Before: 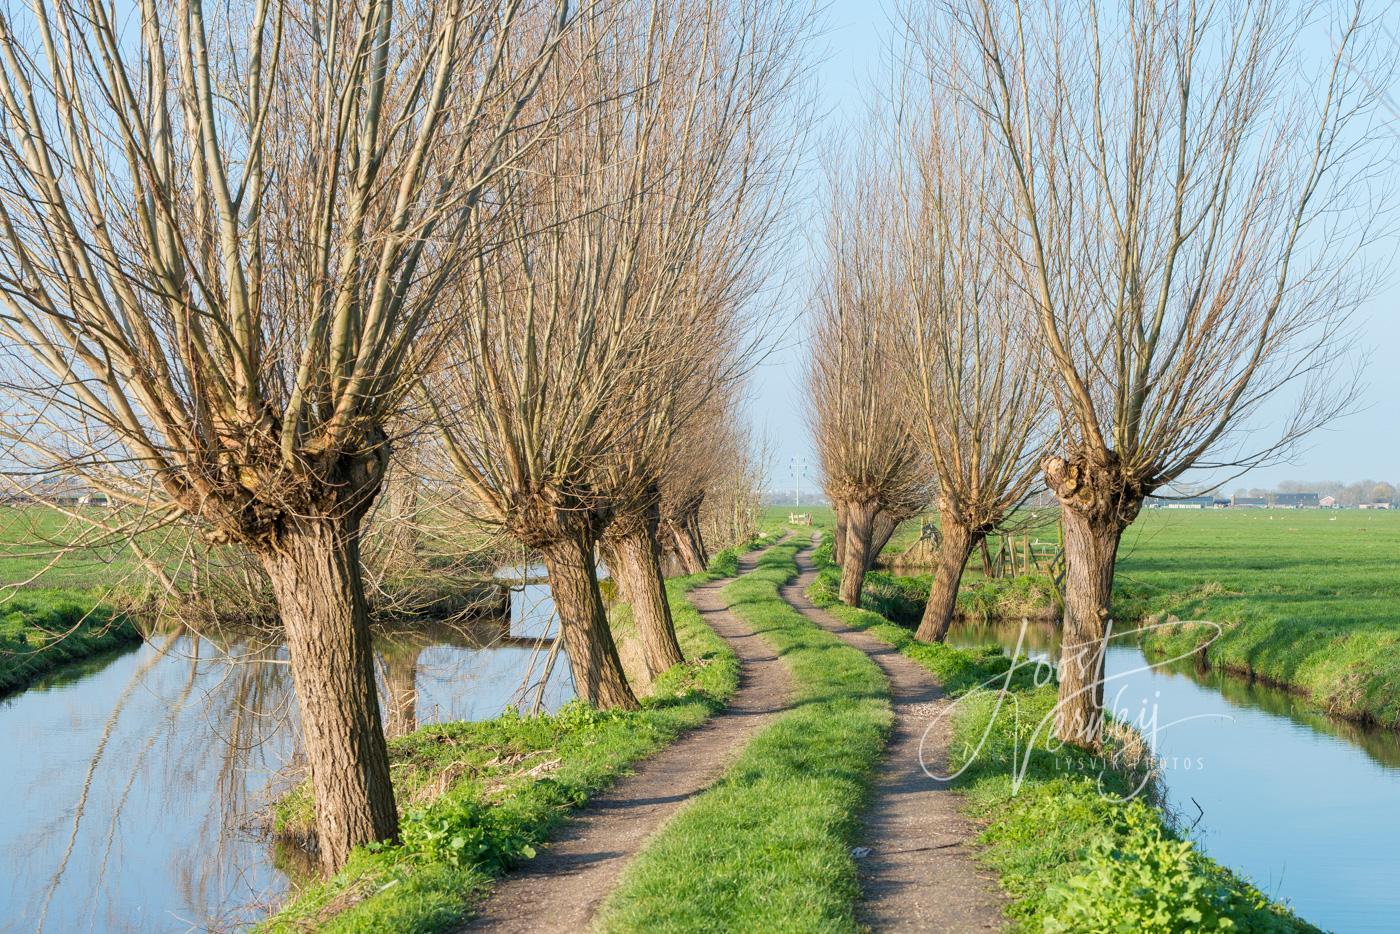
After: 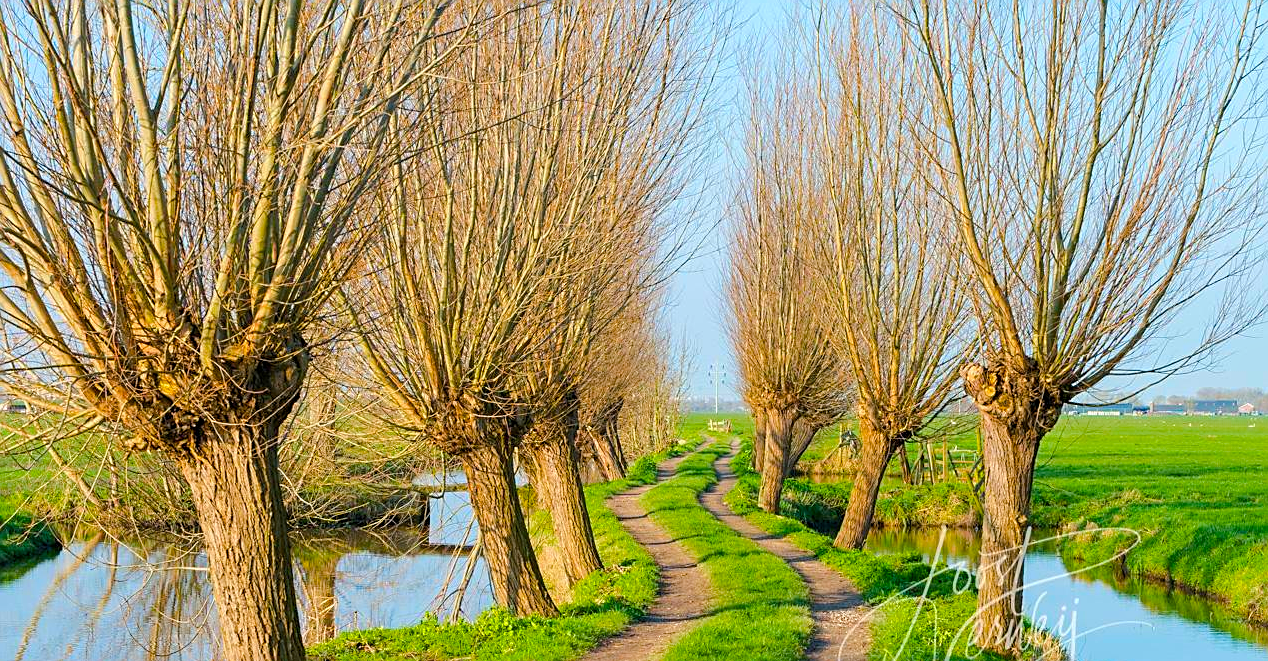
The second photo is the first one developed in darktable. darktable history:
sharpen: on, module defaults
color balance rgb: perceptual saturation grading › global saturation 31.132%, perceptual brilliance grading › mid-tones 10.945%, perceptual brilliance grading › shadows 14.525%, global vibrance 20%
crop: left 5.813%, top 10.014%, right 3.614%, bottom 19.191%
contrast brightness saturation: saturation 0.13
haze removal: compatibility mode true, adaptive false
